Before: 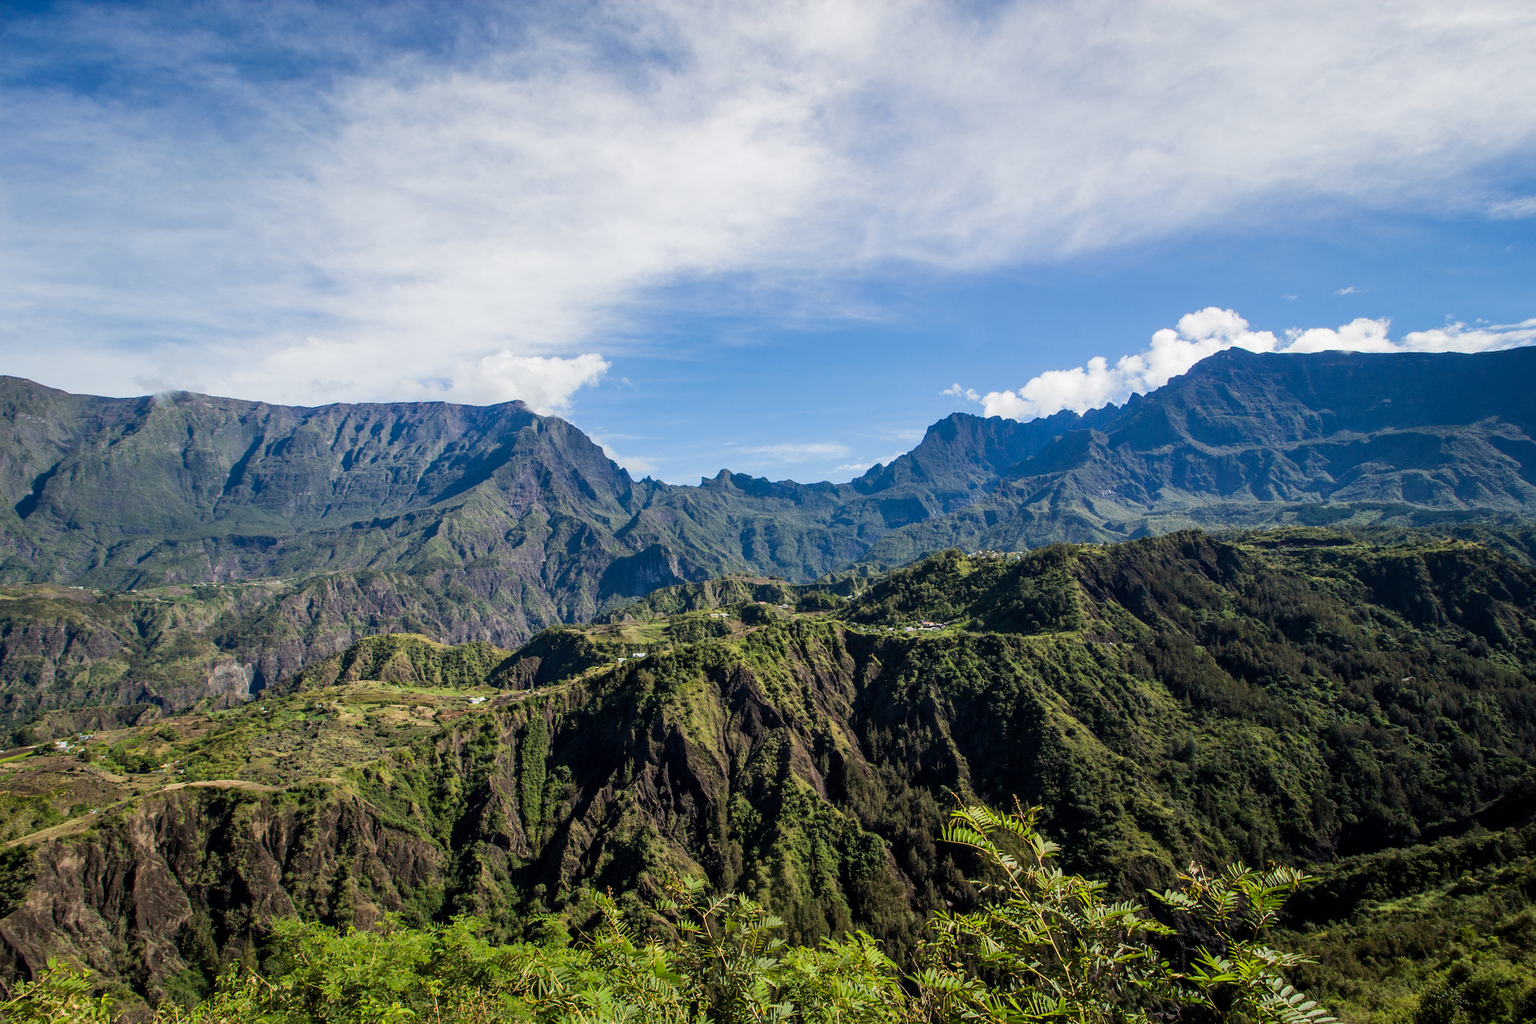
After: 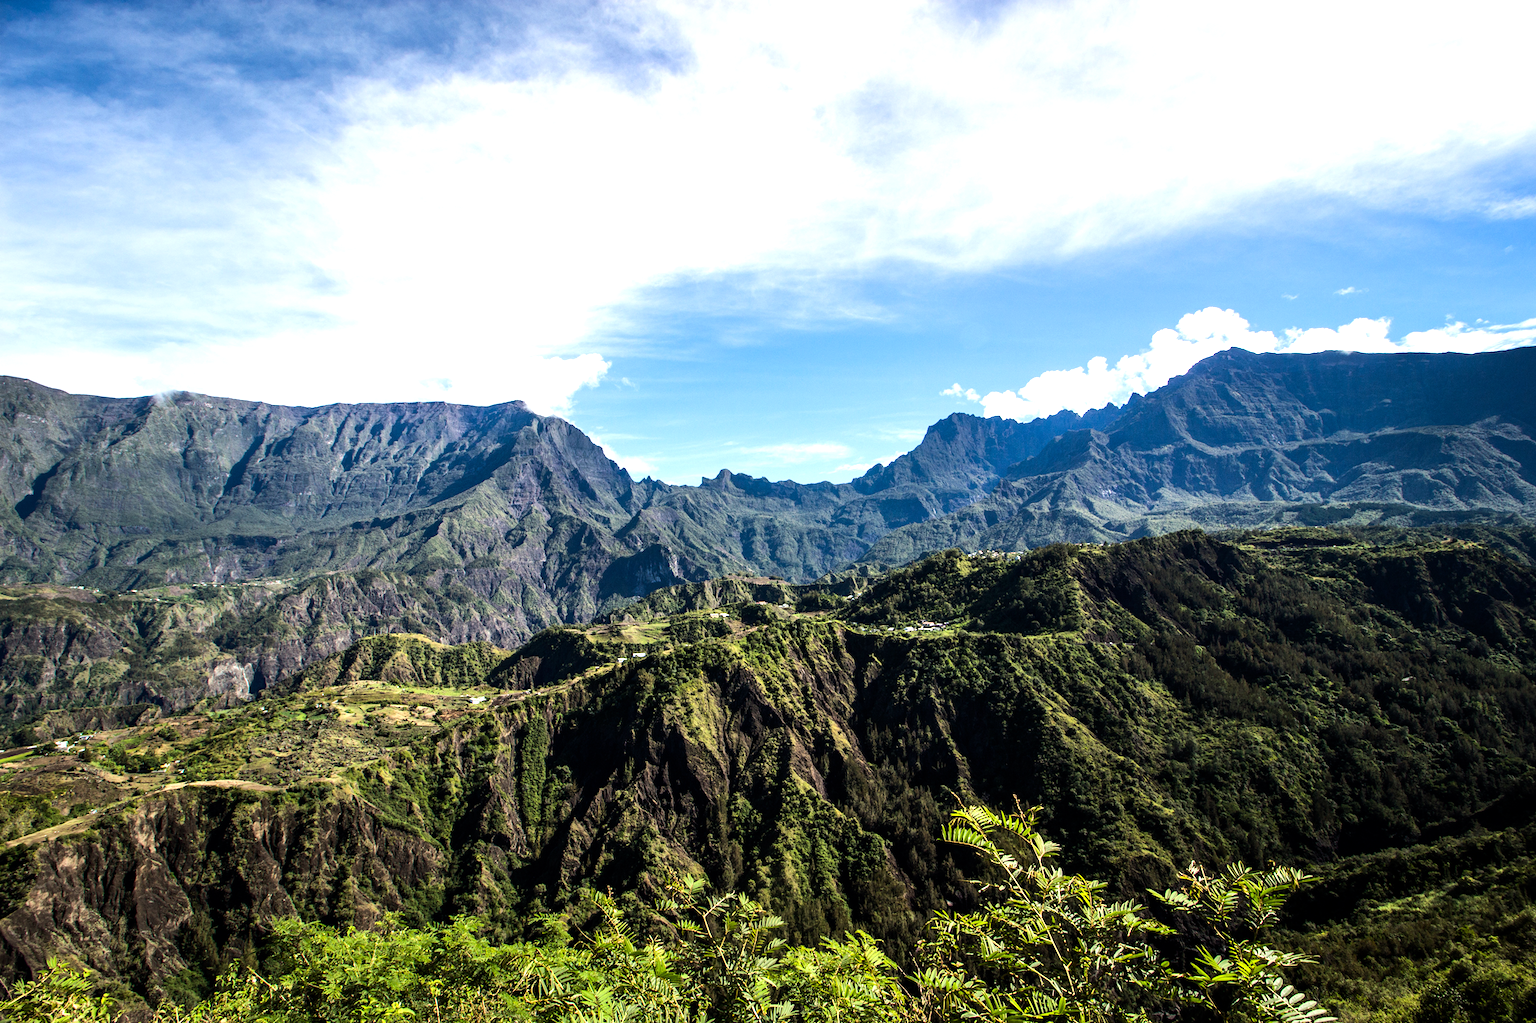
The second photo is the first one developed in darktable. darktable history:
tone equalizer: -8 EV -1.05 EV, -7 EV -1.03 EV, -6 EV -0.829 EV, -5 EV -0.609 EV, -3 EV 0.569 EV, -2 EV 0.851 EV, -1 EV 1 EV, +0 EV 1.06 EV, edges refinement/feathering 500, mask exposure compensation -1.57 EV, preserve details no
